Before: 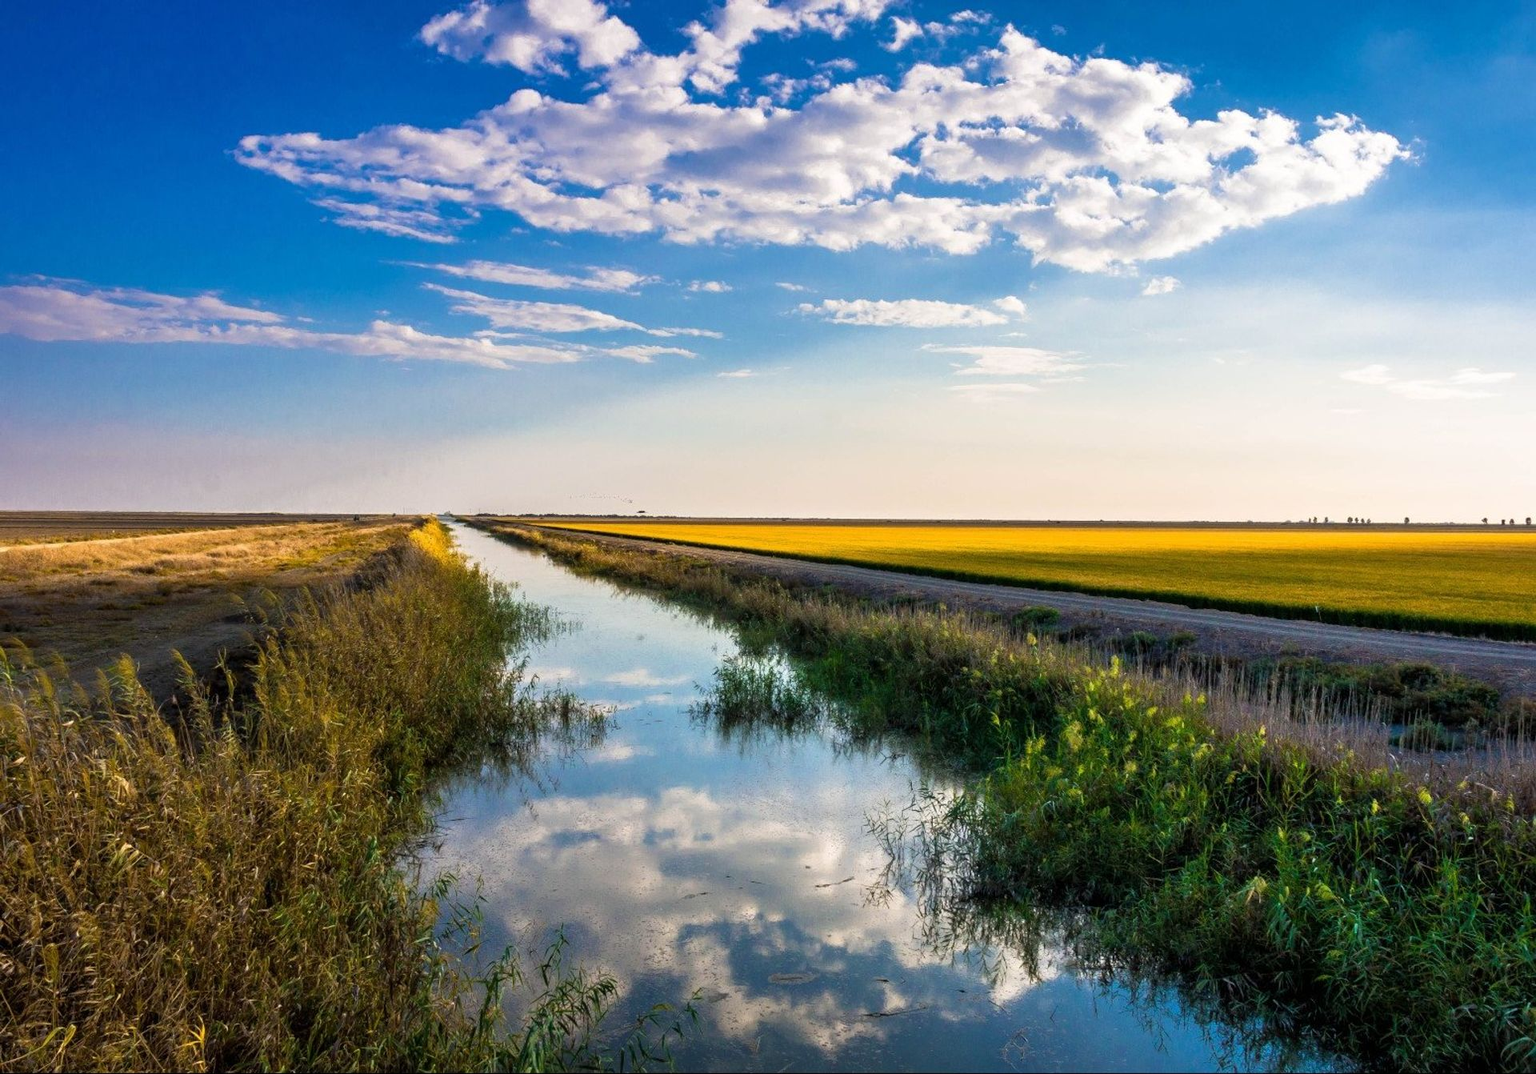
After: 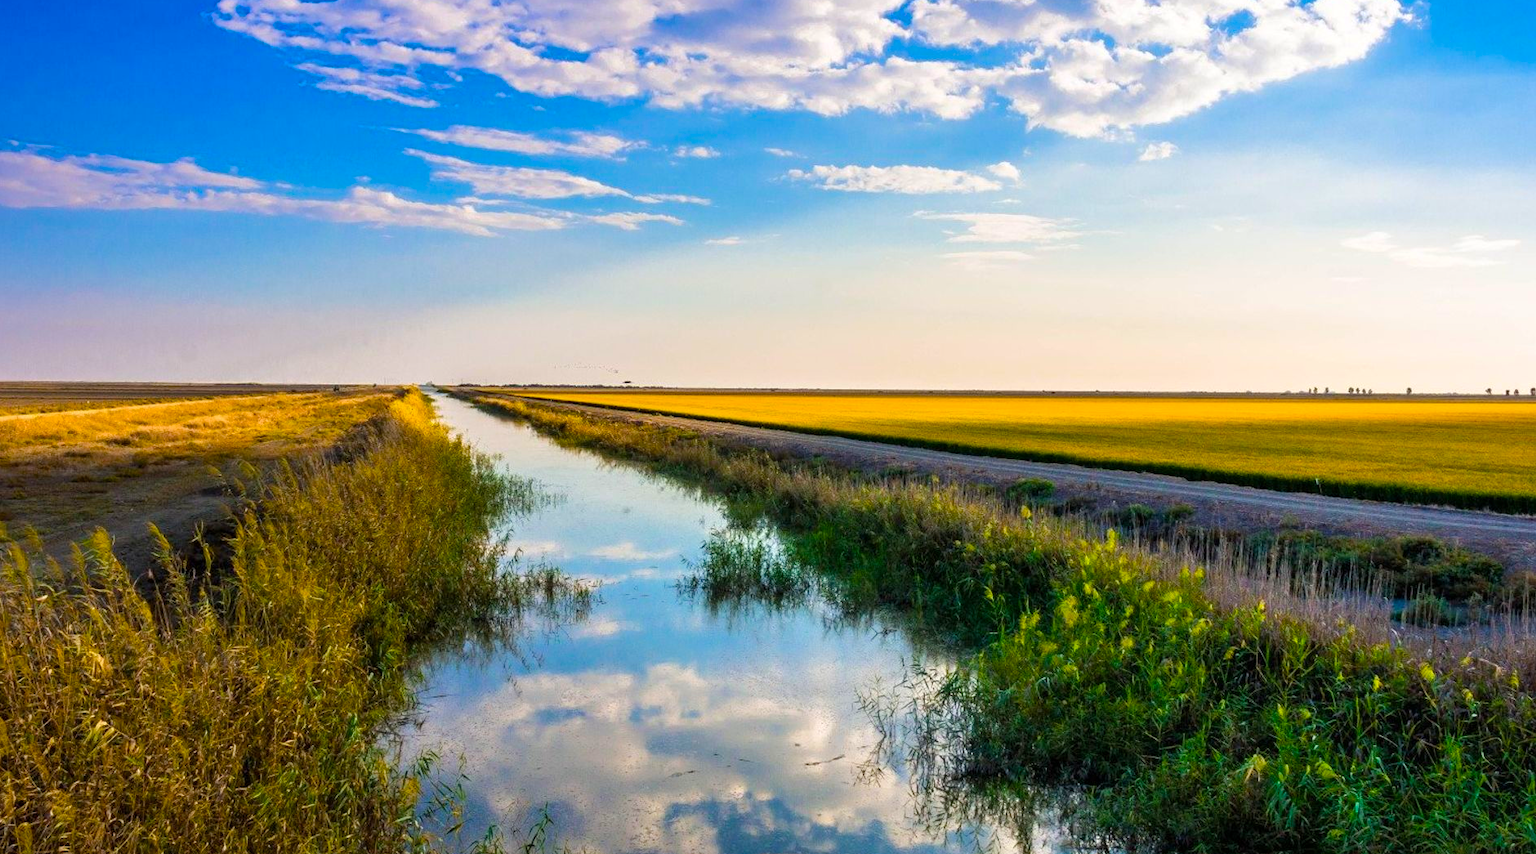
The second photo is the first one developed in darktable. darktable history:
crop and rotate: left 1.814%, top 12.818%, right 0.25%, bottom 9.225%
color balance rgb: perceptual saturation grading › global saturation 25%, perceptual brilliance grading › mid-tones 10%, perceptual brilliance grading › shadows 15%, global vibrance 20%
